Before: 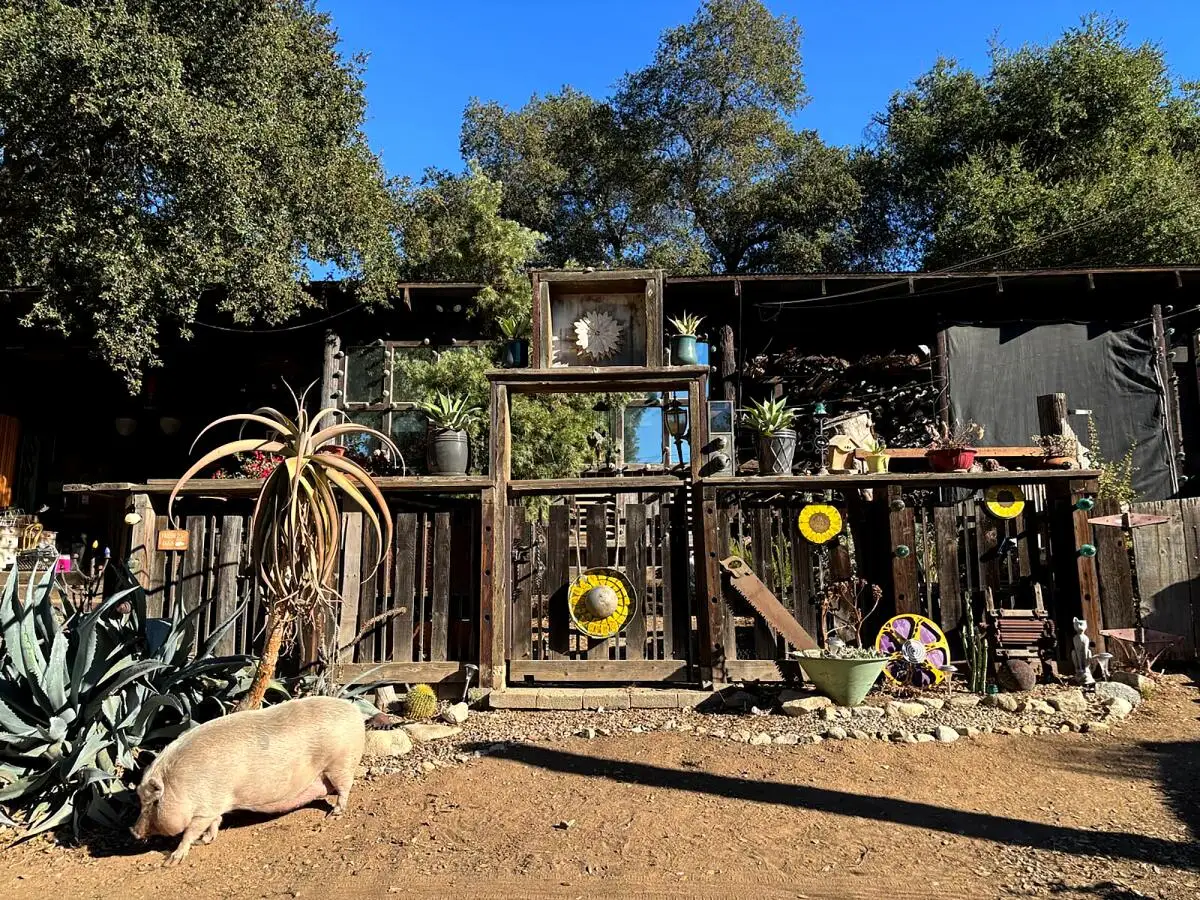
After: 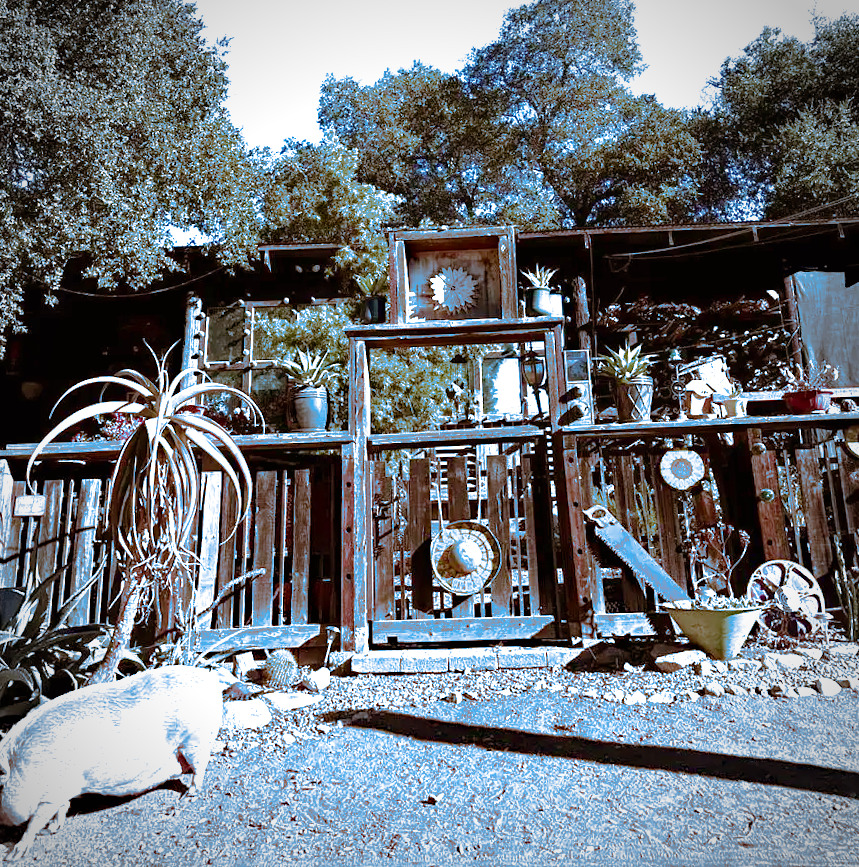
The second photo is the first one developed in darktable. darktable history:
rotate and perspective: rotation -1.68°, lens shift (vertical) -0.146, crop left 0.049, crop right 0.912, crop top 0.032, crop bottom 0.96
levels: levels [0, 0.478, 1]
split-toning: shadows › hue 220°, shadows › saturation 0.64, highlights › hue 220°, highlights › saturation 0.64, balance 0, compress 5.22%
vignetting: on, module defaults
haze removal: strength 0.29, distance 0.25, compatibility mode true, adaptive false
crop: left 9.88%, right 12.664%
rgb levels: mode RGB, independent channels, levels [[0, 0.5, 1], [0, 0.521, 1], [0, 0.536, 1]]
exposure: black level correction 0, exposure 1.1 EV, compensate exposure bias true, compensate highlight preservation false
